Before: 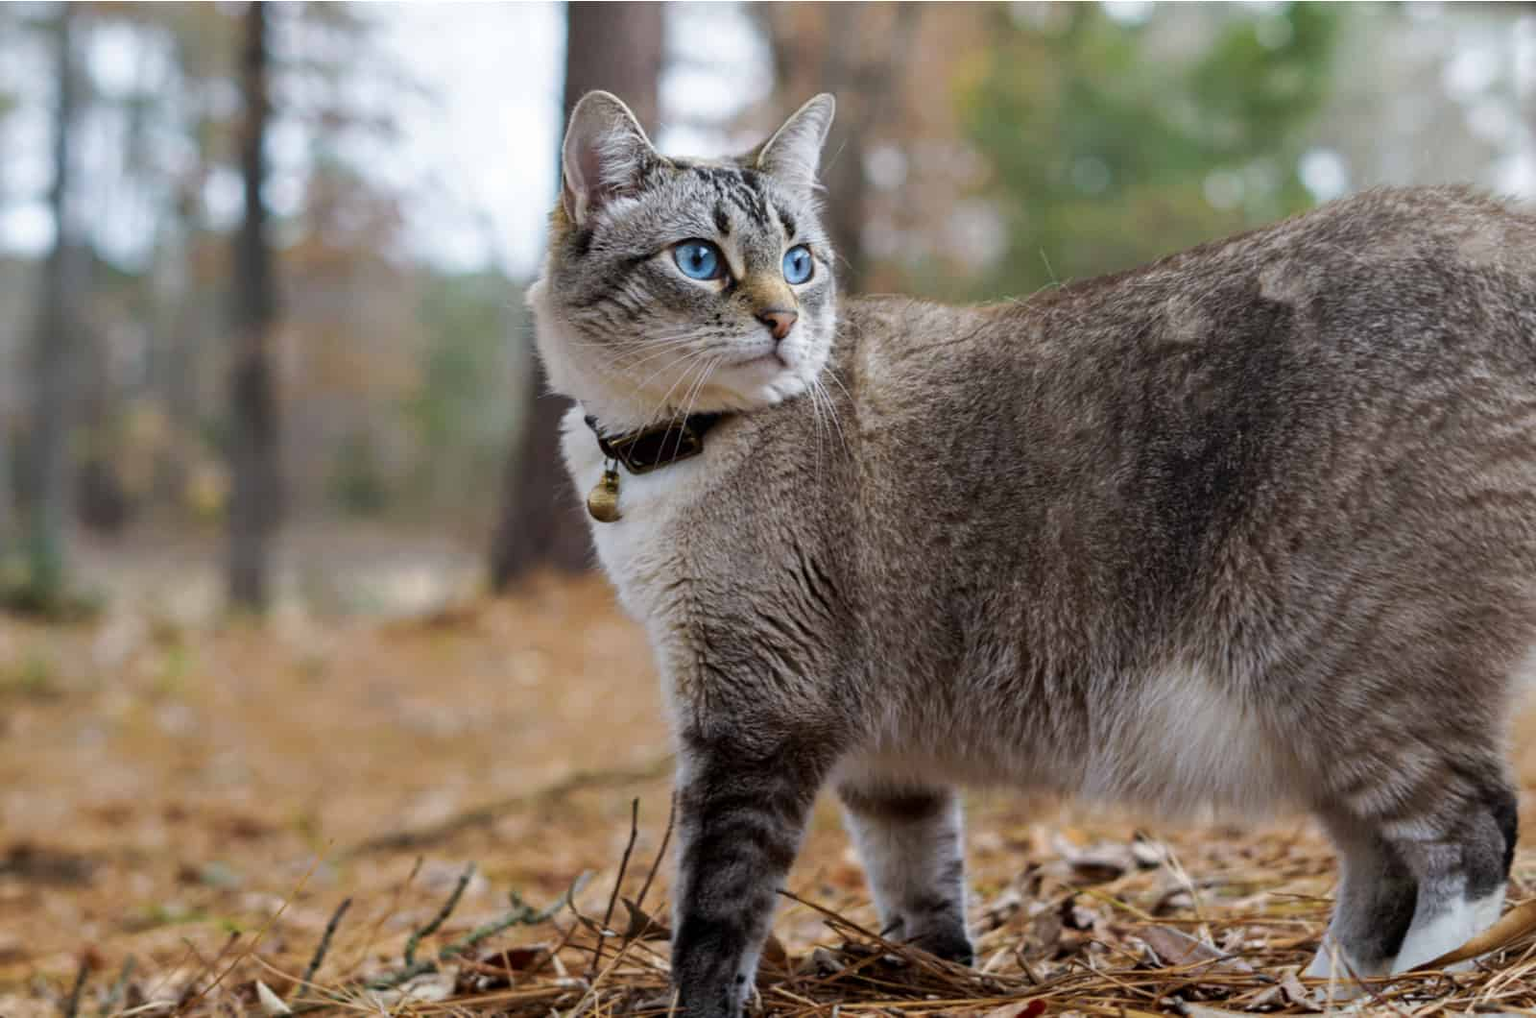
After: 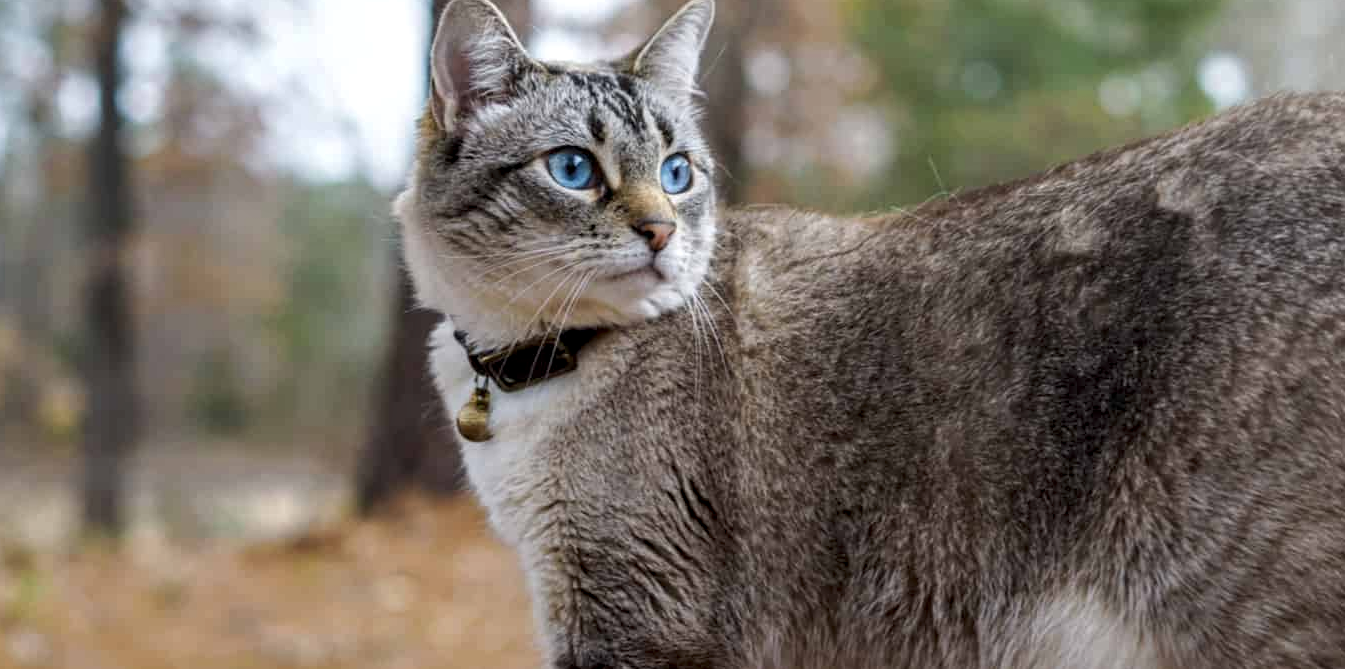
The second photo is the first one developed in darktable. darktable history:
local contrast: detail 130%
crop and rotate: left 9.714%, top 9.632%, right 6.195%, bottom 27.197%
